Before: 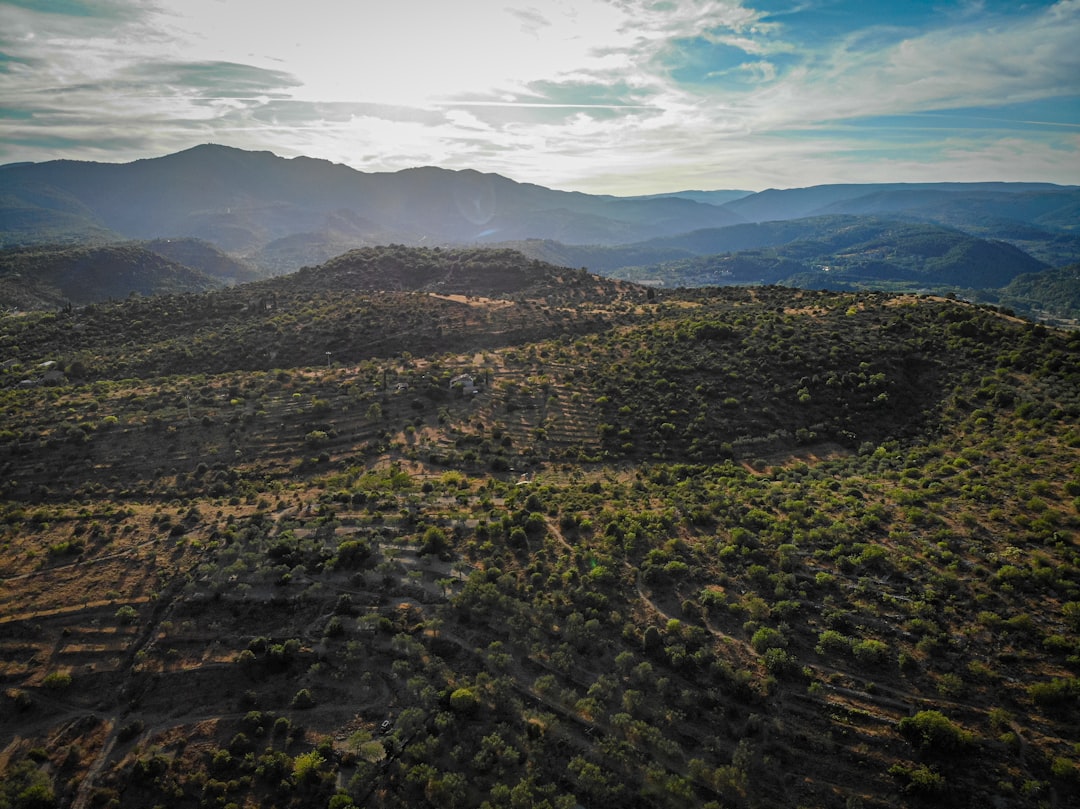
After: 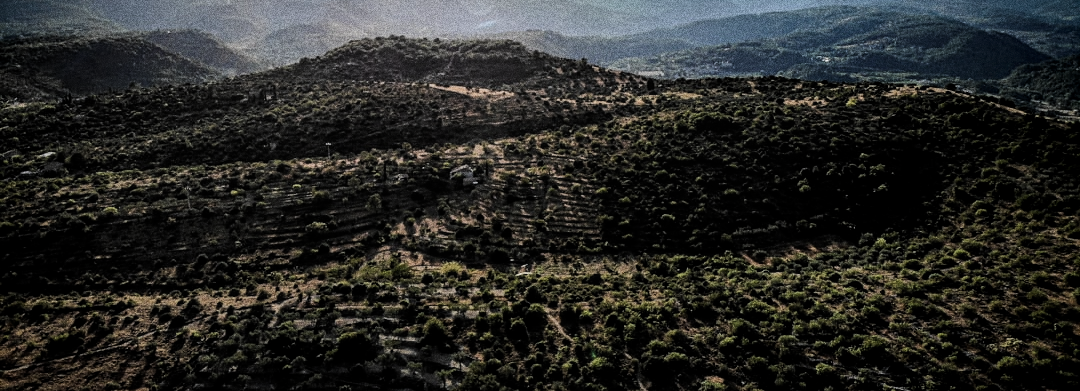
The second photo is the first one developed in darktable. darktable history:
crop and rotate: top 26.056%, bottom 25.543%
tone equalizer: -8 EV -0.417 EV, -7 EV -0.389 EV, -6 EV -0.333 EV, -5 EV -0.222 EV, -3 EV 0.222 EV, -2 EV 0.333 EV, -1 EV 0.389 EV, +0 EV 0.417 EV, edges refinement/feathering 500, mask exposure compensation -1.57 EV, preserve details no
local contrast: detail 110%
filmic rgb: black relative exposure -5 EV, white relative exposure 3.5 EV, hardness 3.19, contrast 1.3, highlights saturation mix -50%
grain: strength 49.07%
contrast brightness saturation: contrast 0.1, saturation -0.3
haze removal: compatibility mode true, adaptive false
